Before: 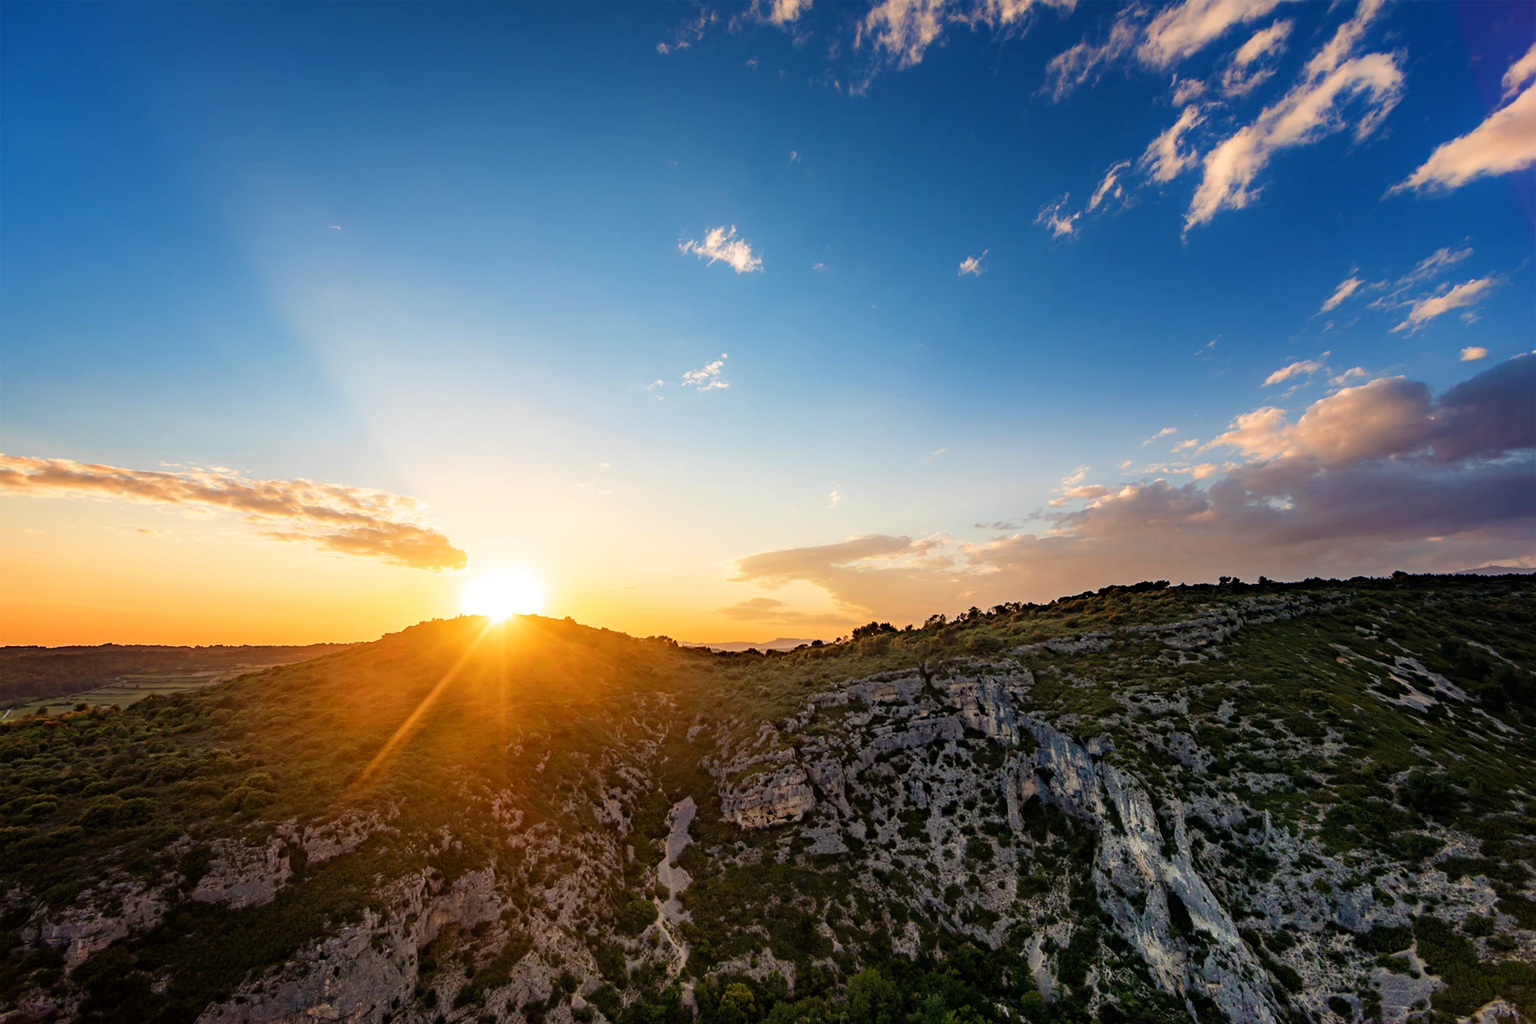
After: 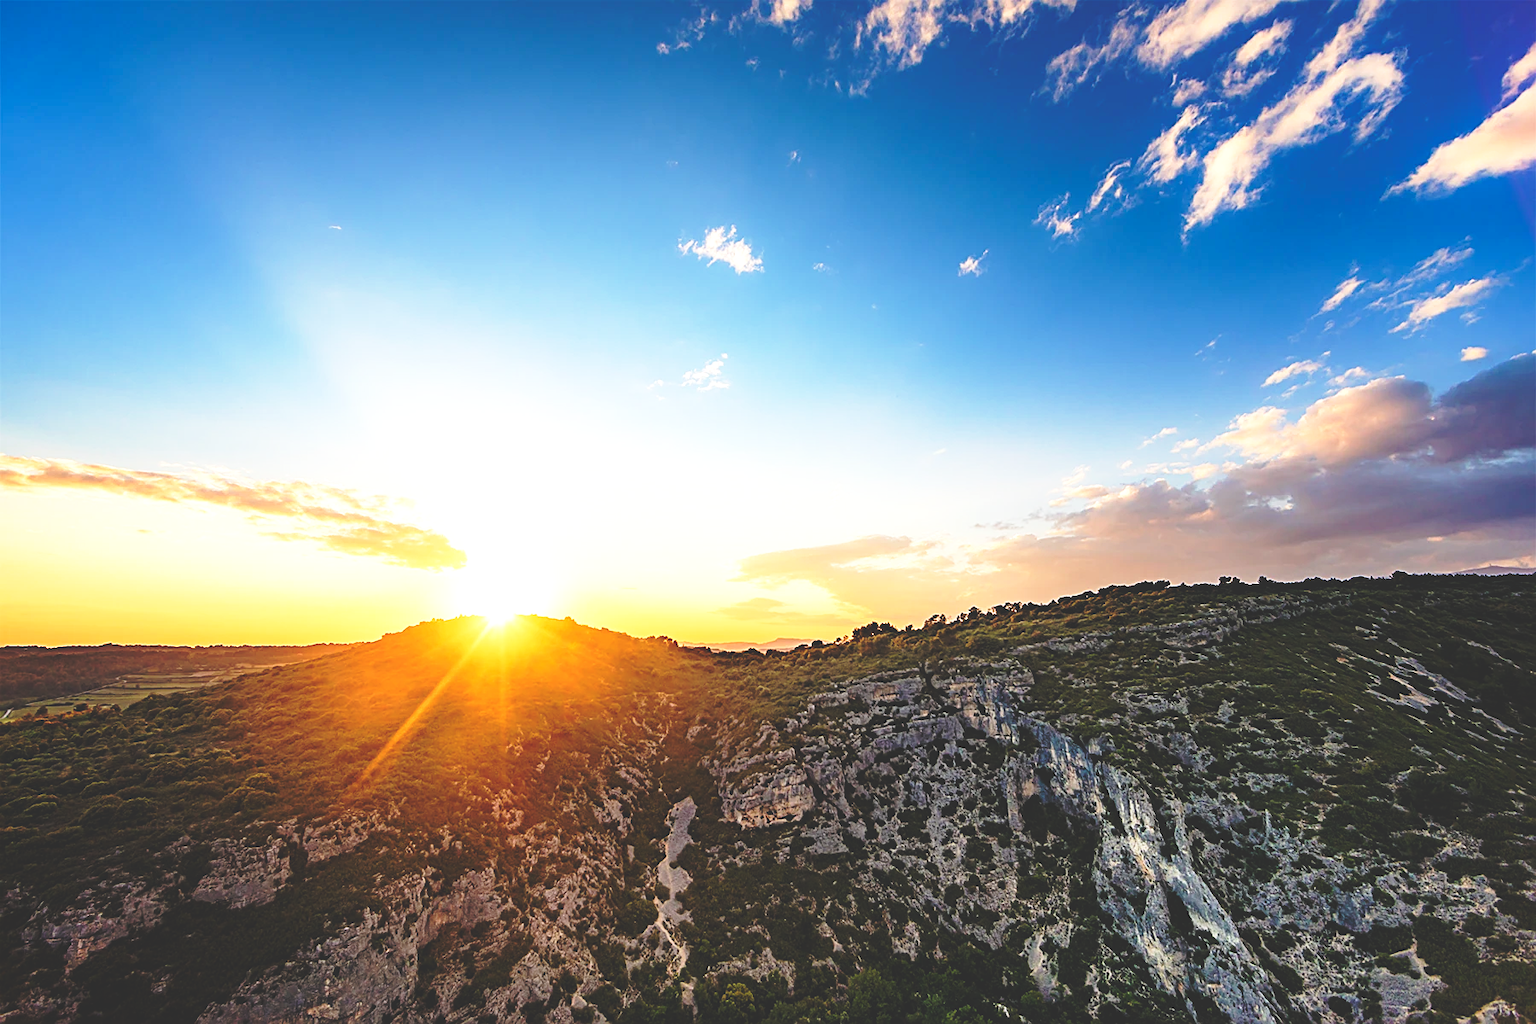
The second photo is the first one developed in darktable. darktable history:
exposure: black level correction 0.001, exposure 0.5 EV, compensate exposure bias true, compensate highlight preservation false
base curve: curves: ch0 [(0, 0) (0.028, 0.03) (0.121, 0.232) (0.46, 0.748) (0.859, 0.968) (1, 1)], preserve colors none
sharpen: on, module defaults
rgb curve: curves: ch0 [(0, 0.186) (0.314, 0.284) (0.775, 0.708) (1, 1)], compensate middle gray true, preserve colors none
